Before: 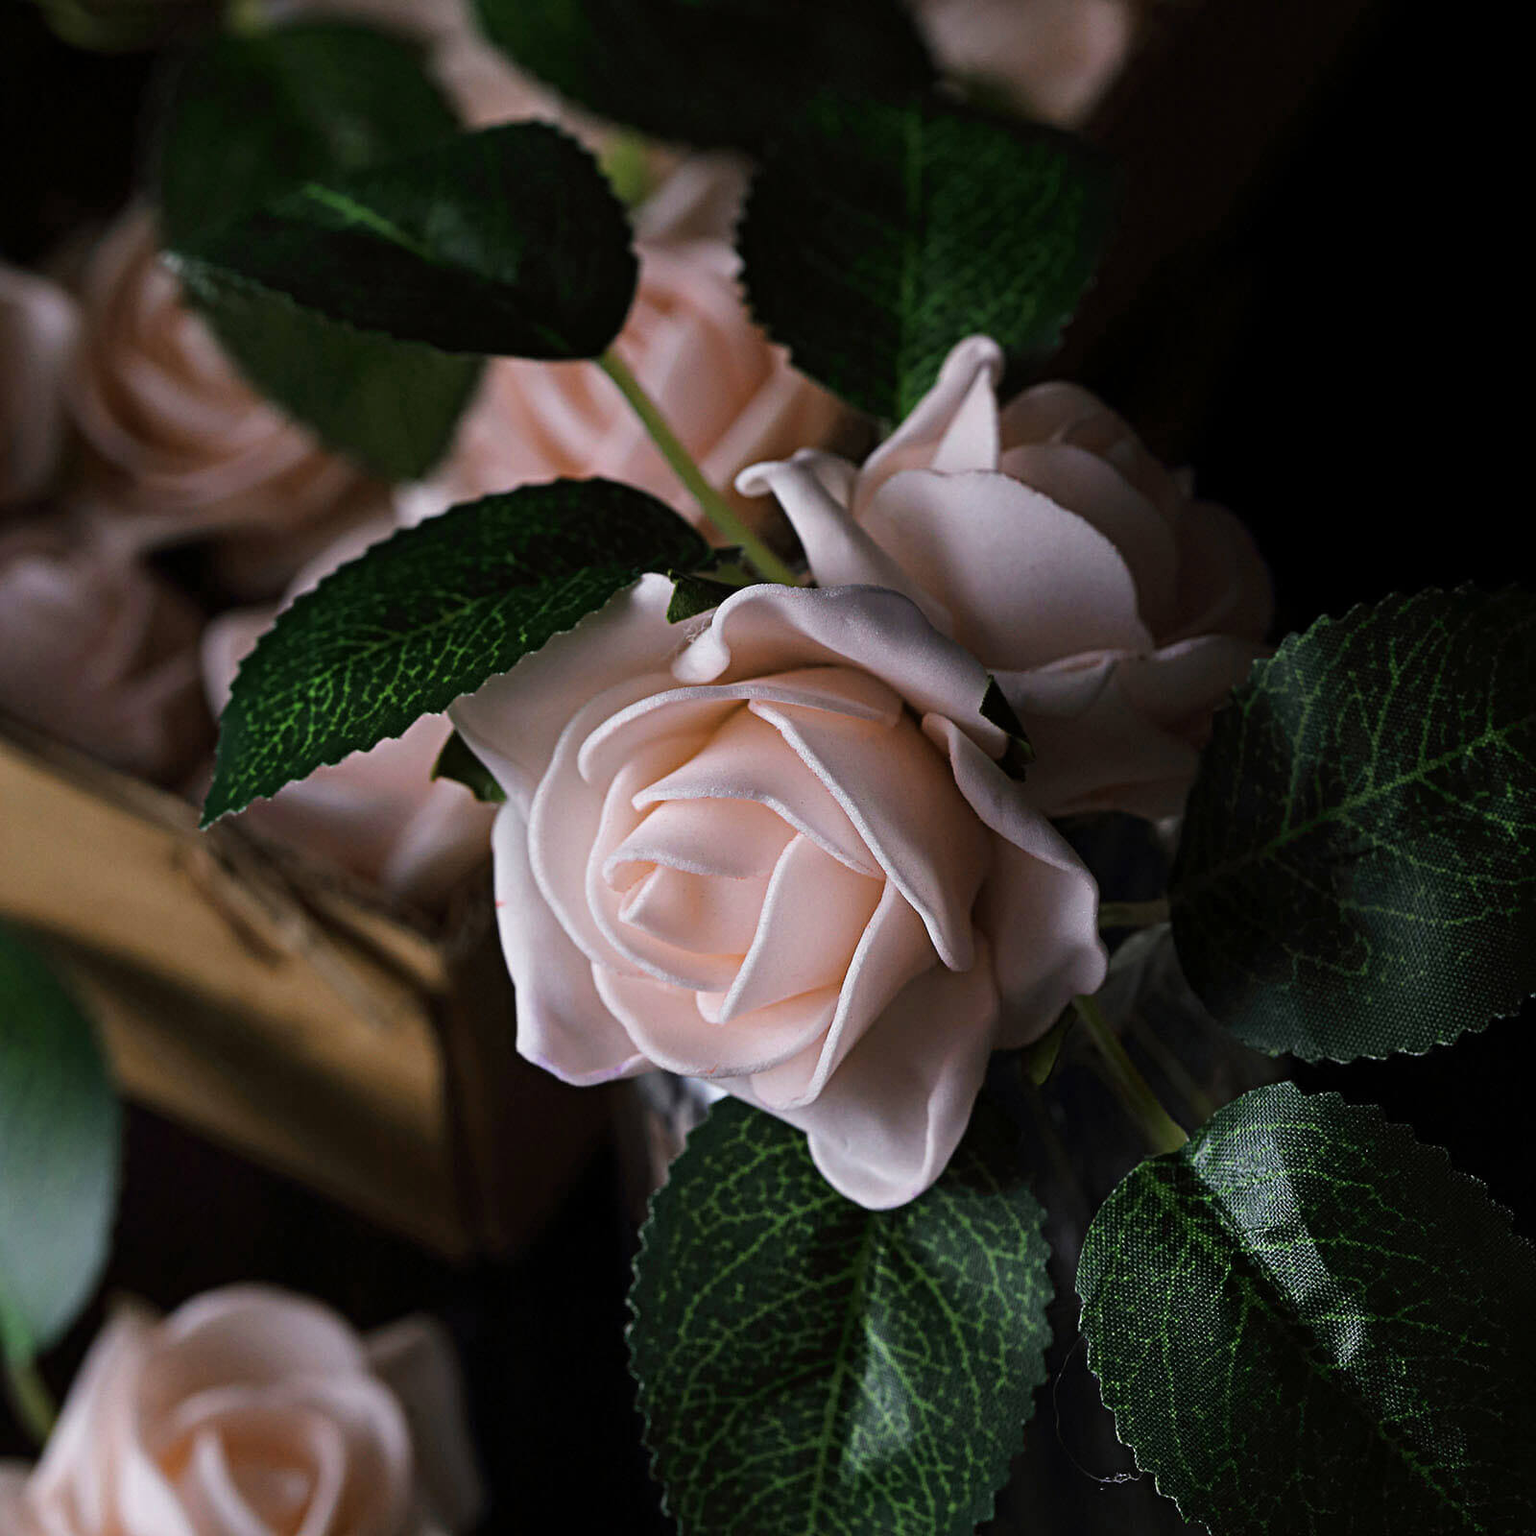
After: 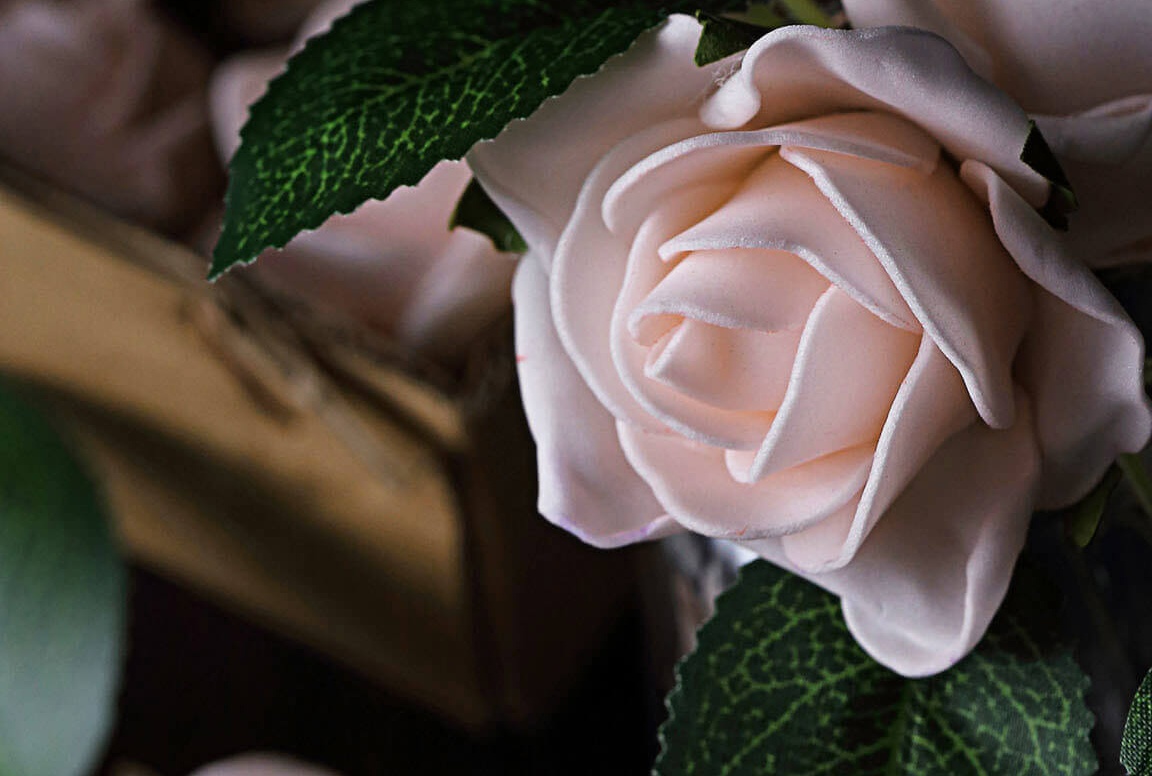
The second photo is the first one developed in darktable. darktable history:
crop: top 36.498%, right 27.964%, bottom 14.995%
